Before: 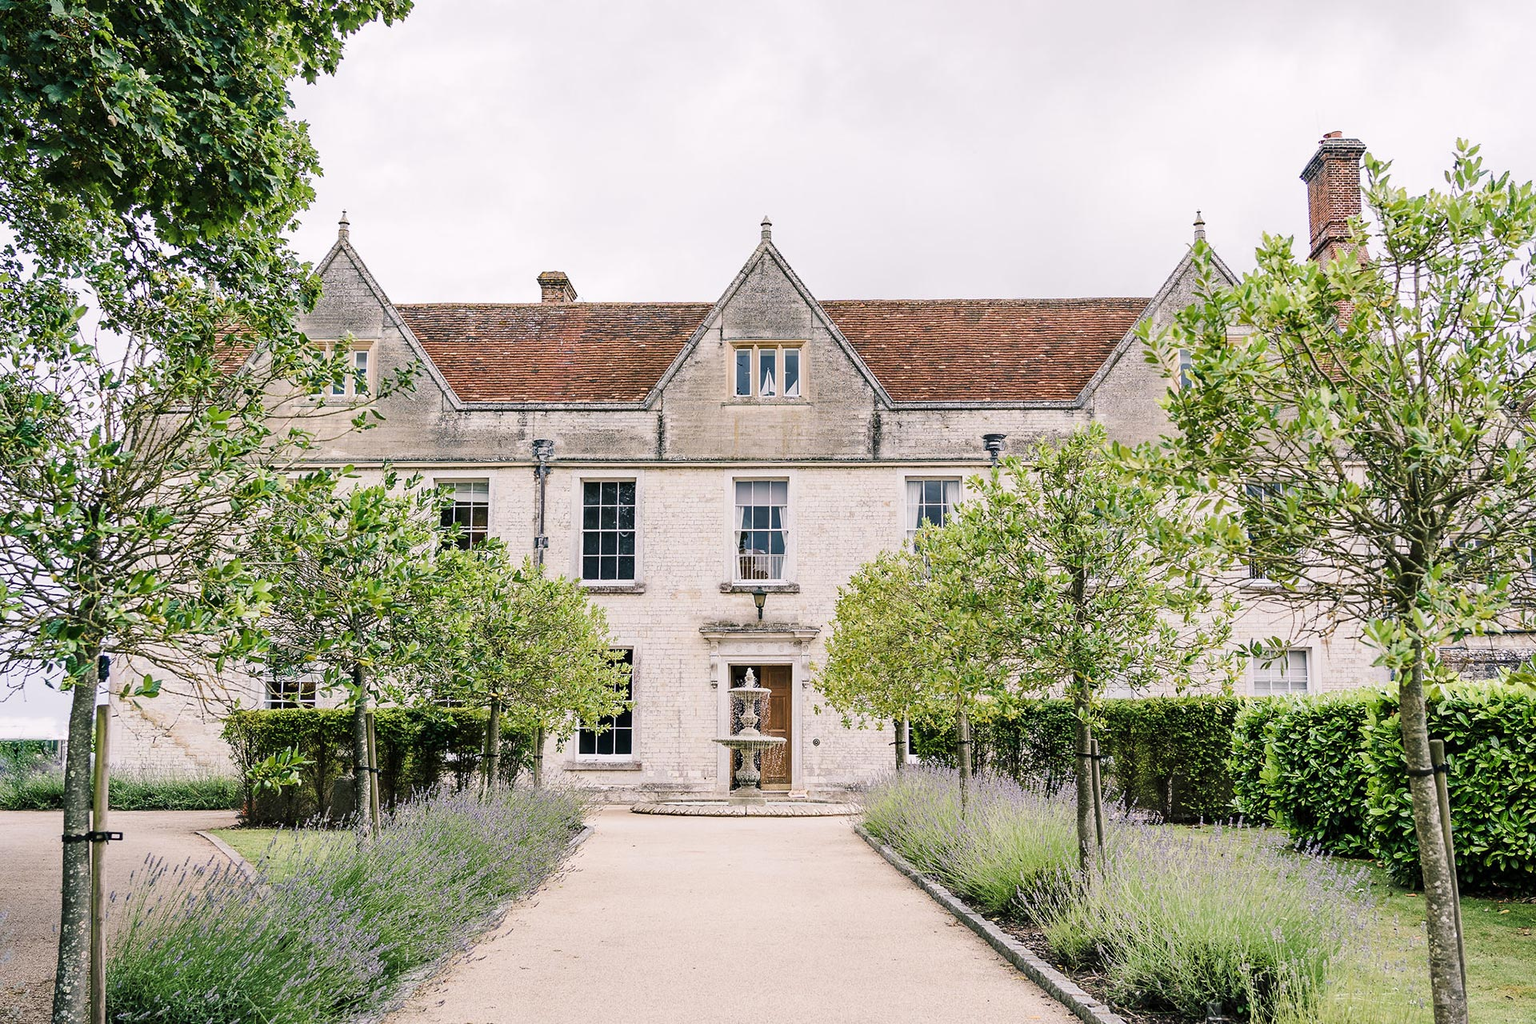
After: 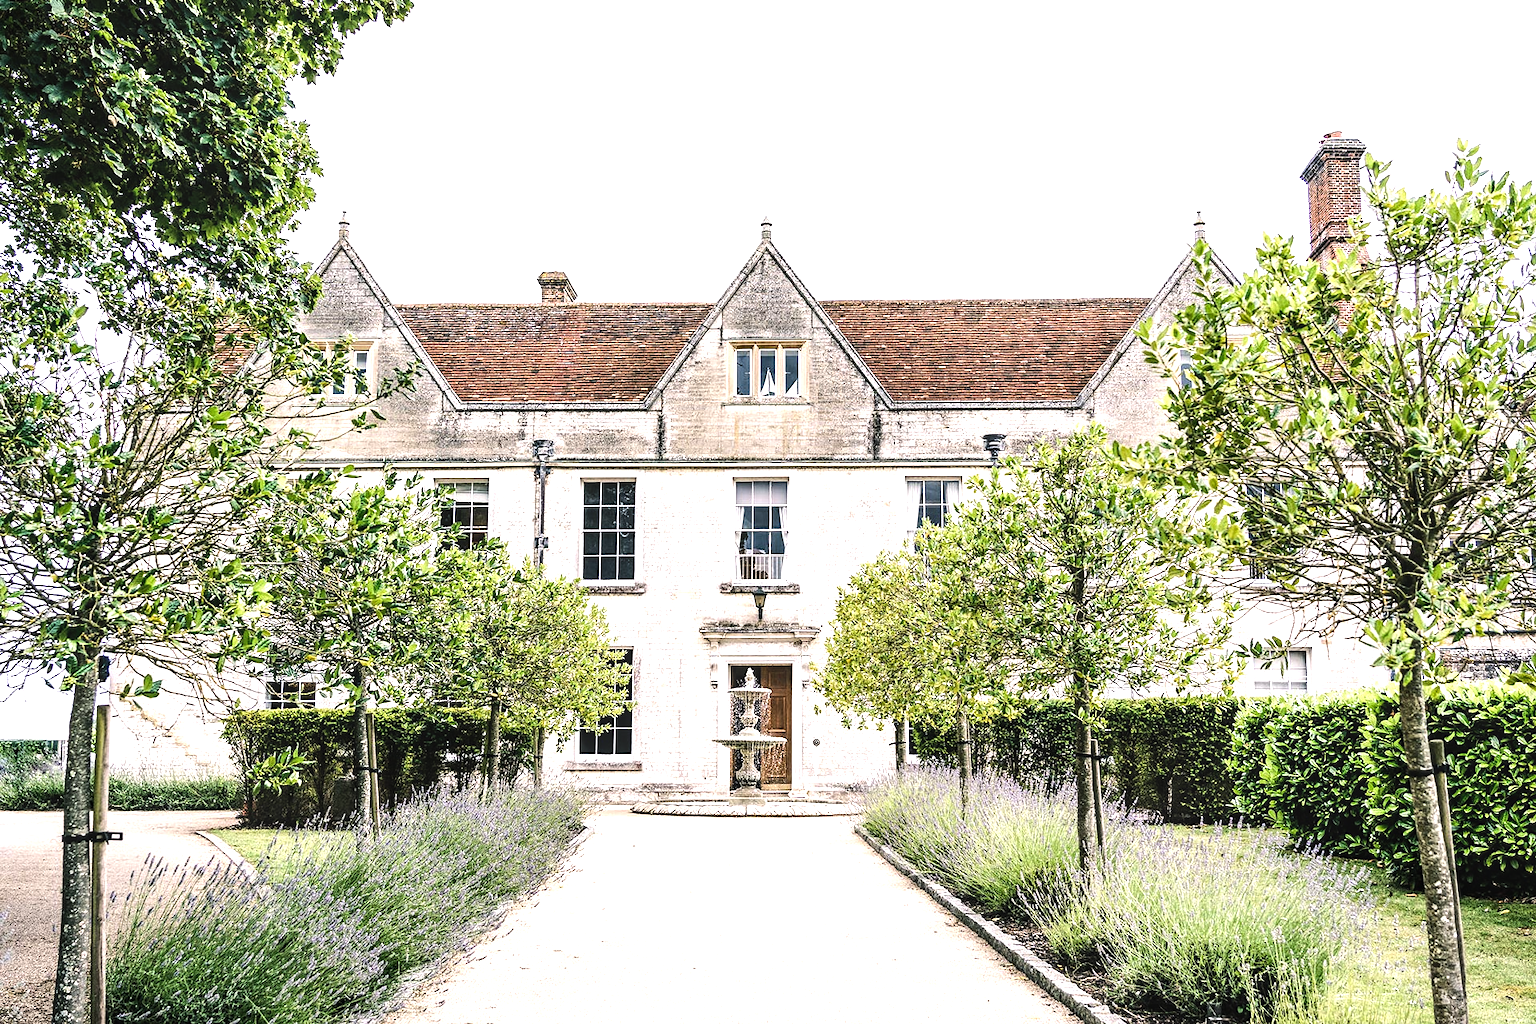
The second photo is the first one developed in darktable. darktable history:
tone equalizer: -8 EV -1.12 EV, -7 EV -0.98 EV, -6 EV -0.842 EV, -5 EV -0.605 EV, -3 EV 0.556 EV, -2 EV 0.866 EV, -1 EV 0.997 EV, +0 EV 1.06 EV, edges refinement/feathering 500, mask exposure compensation -1.57 EV, preserve details no
local contrast: on, module defaults
